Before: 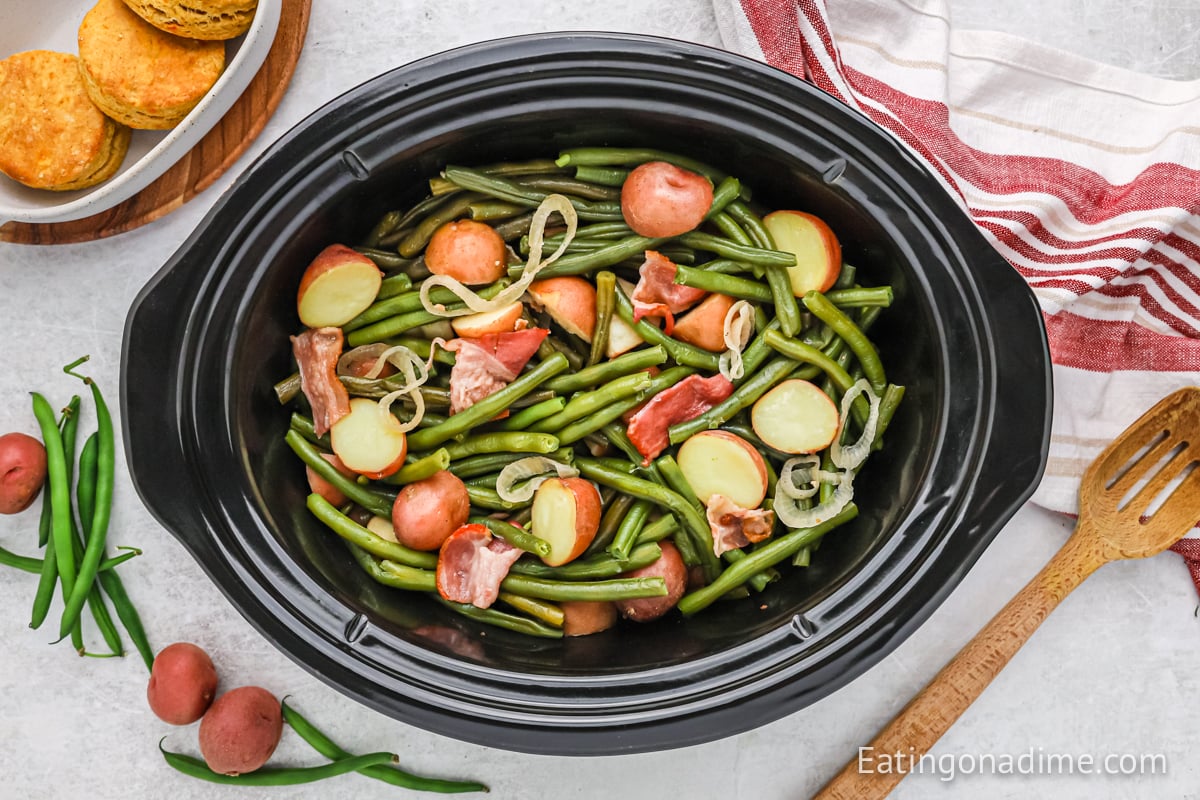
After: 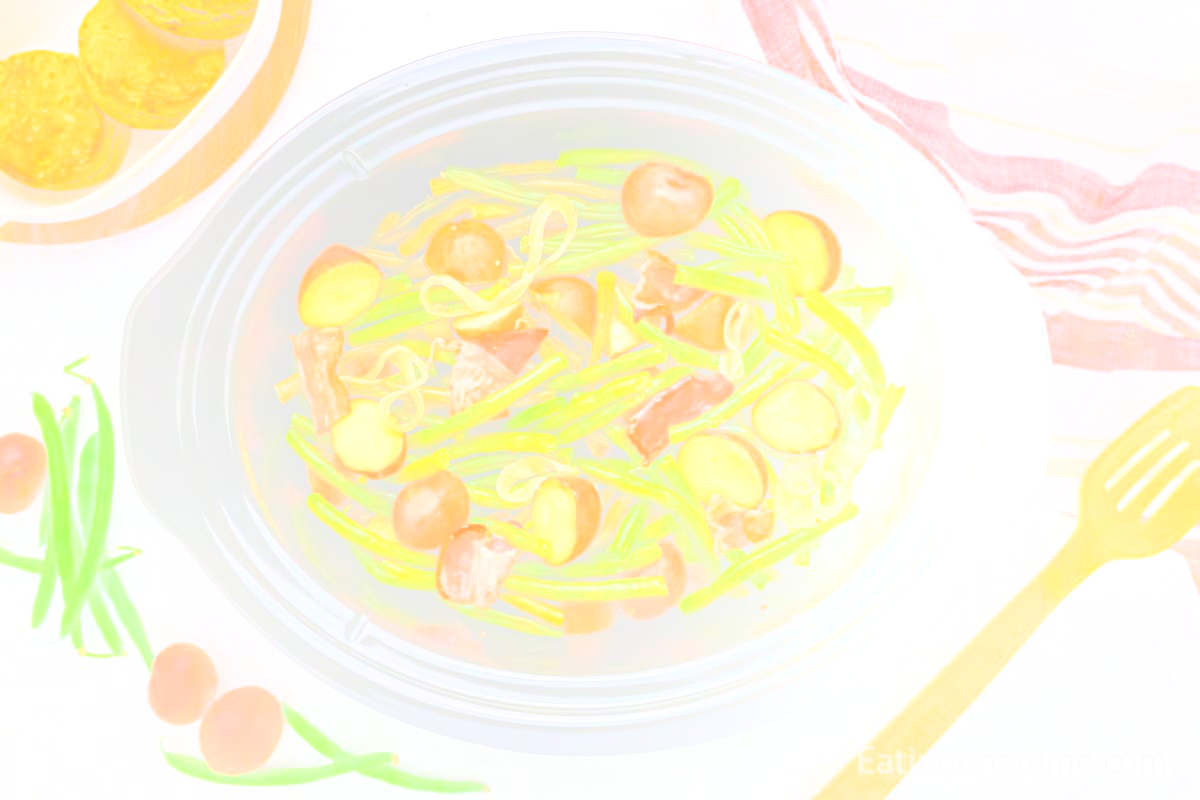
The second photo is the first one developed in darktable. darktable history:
bloom: size 70%, threshold 25%, strength 70%
exposure: exposure 0.636 EV, compensate highlight preservation false
